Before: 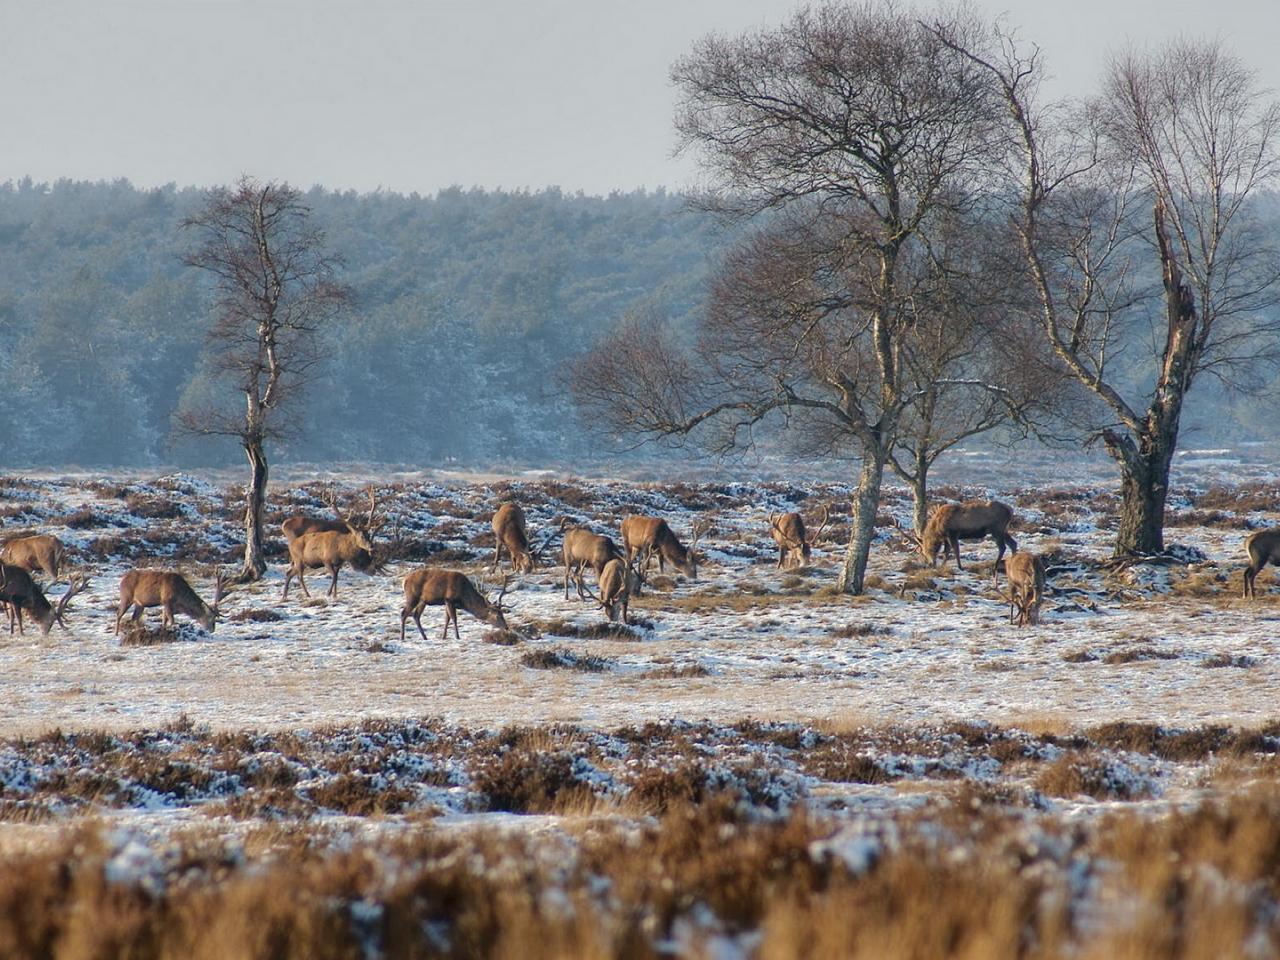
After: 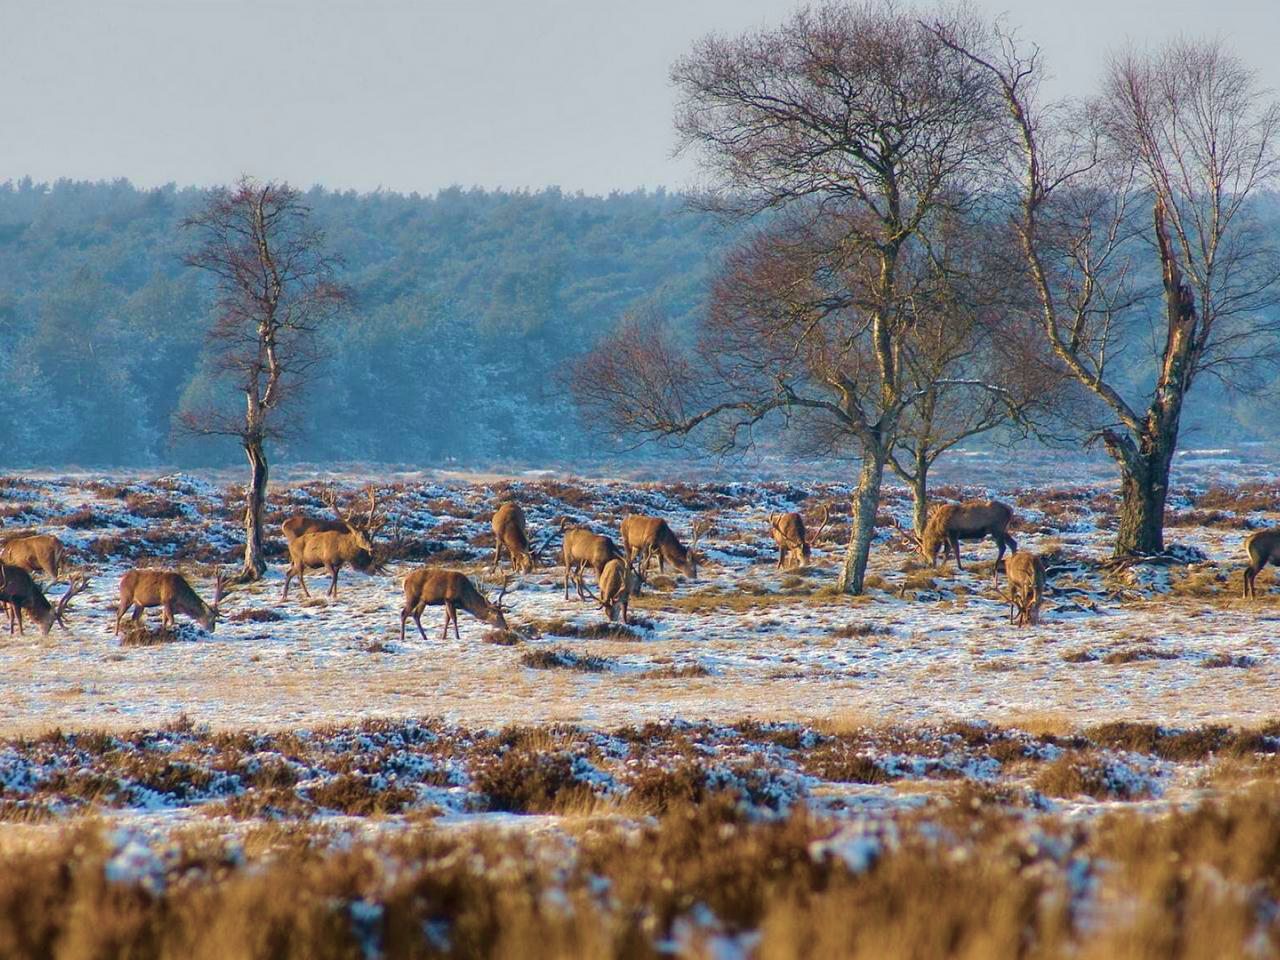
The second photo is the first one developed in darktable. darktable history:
velvia: strength 74.33%
